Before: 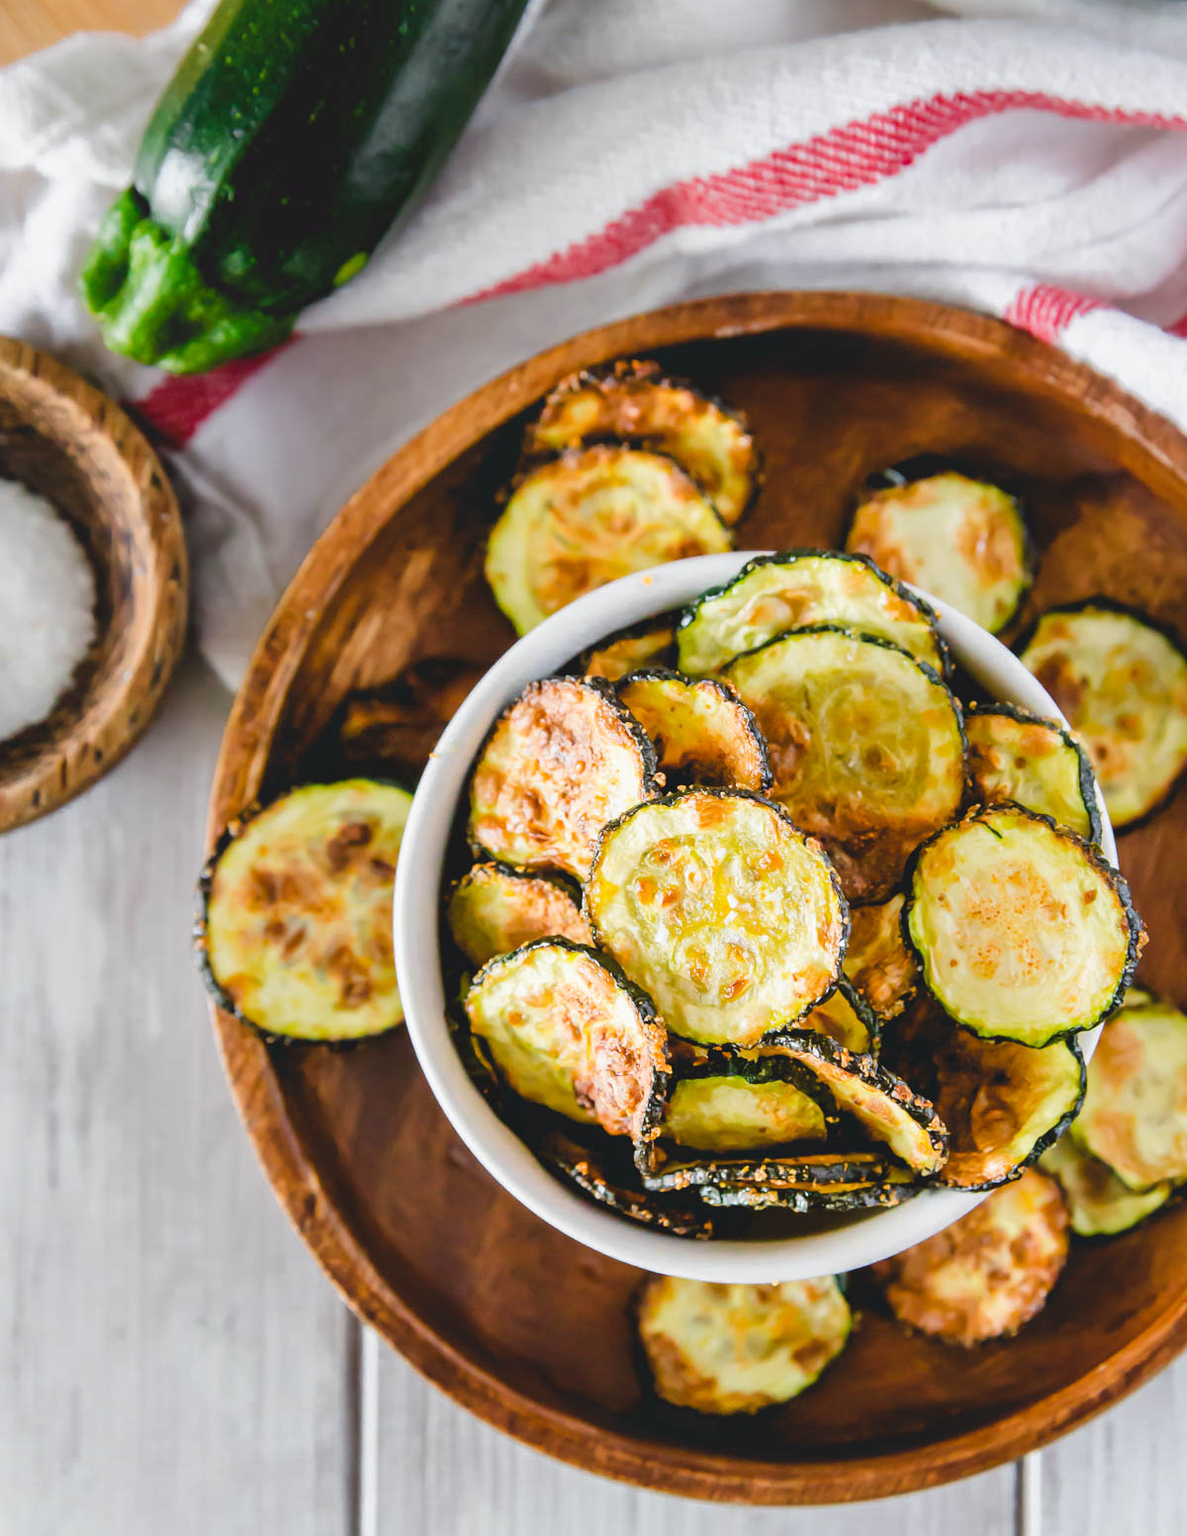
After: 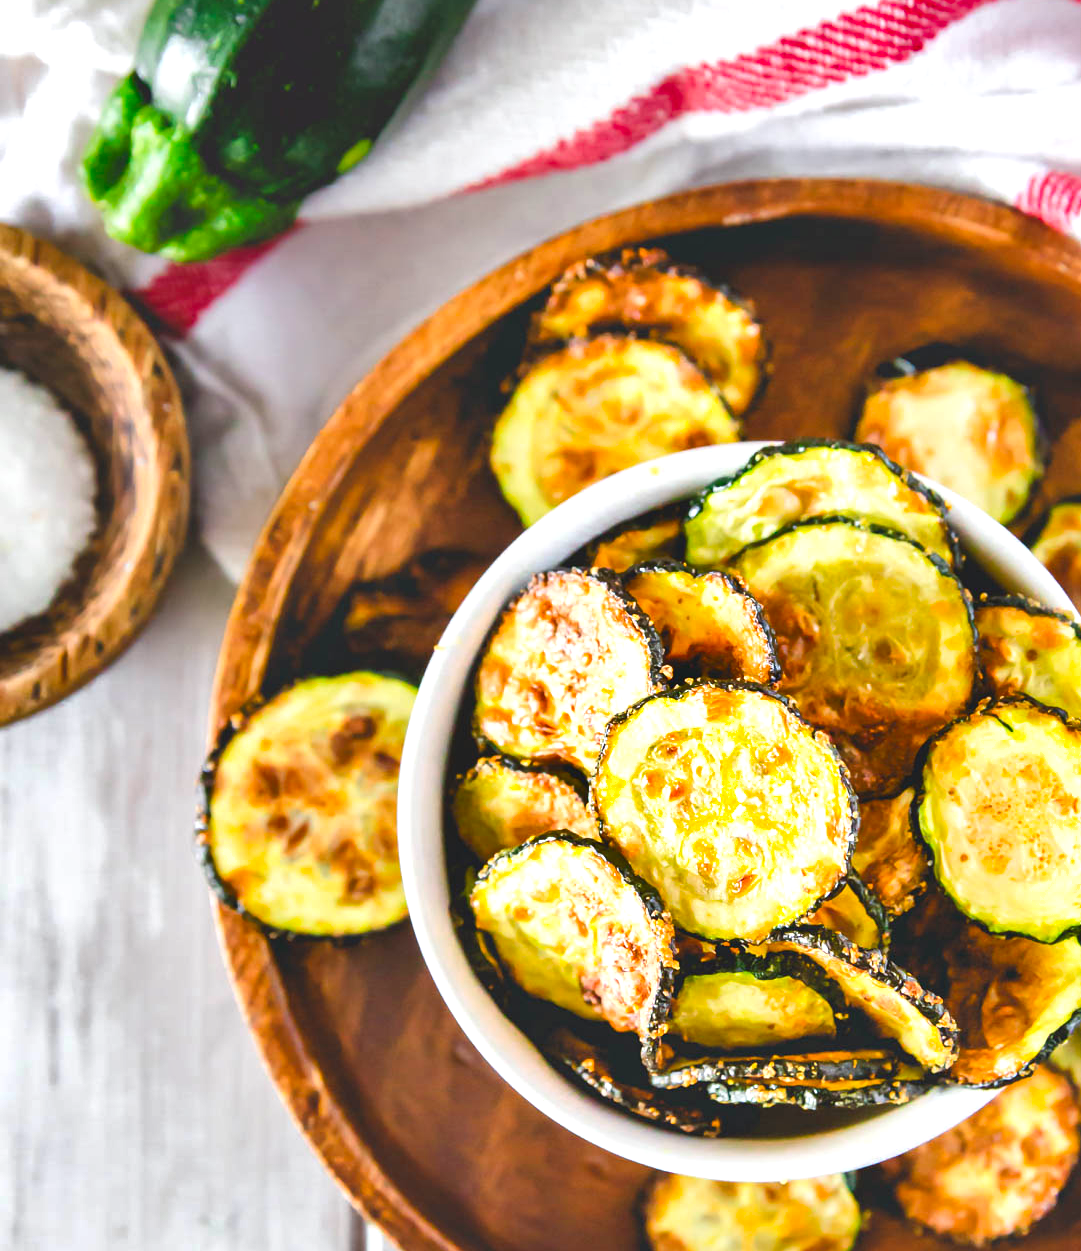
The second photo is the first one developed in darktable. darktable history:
crop: top 7.477%, right 9.862%, bottom 11.944%
contrast brightness saturation: contrast 0.031, brightness 0.059, saturation 0.133
exposure: exposure 0.565 EV, compensate exposure bias true, compensate highlight preservation false
shadows and highlights: shadows 58.19, soften with gaussian
